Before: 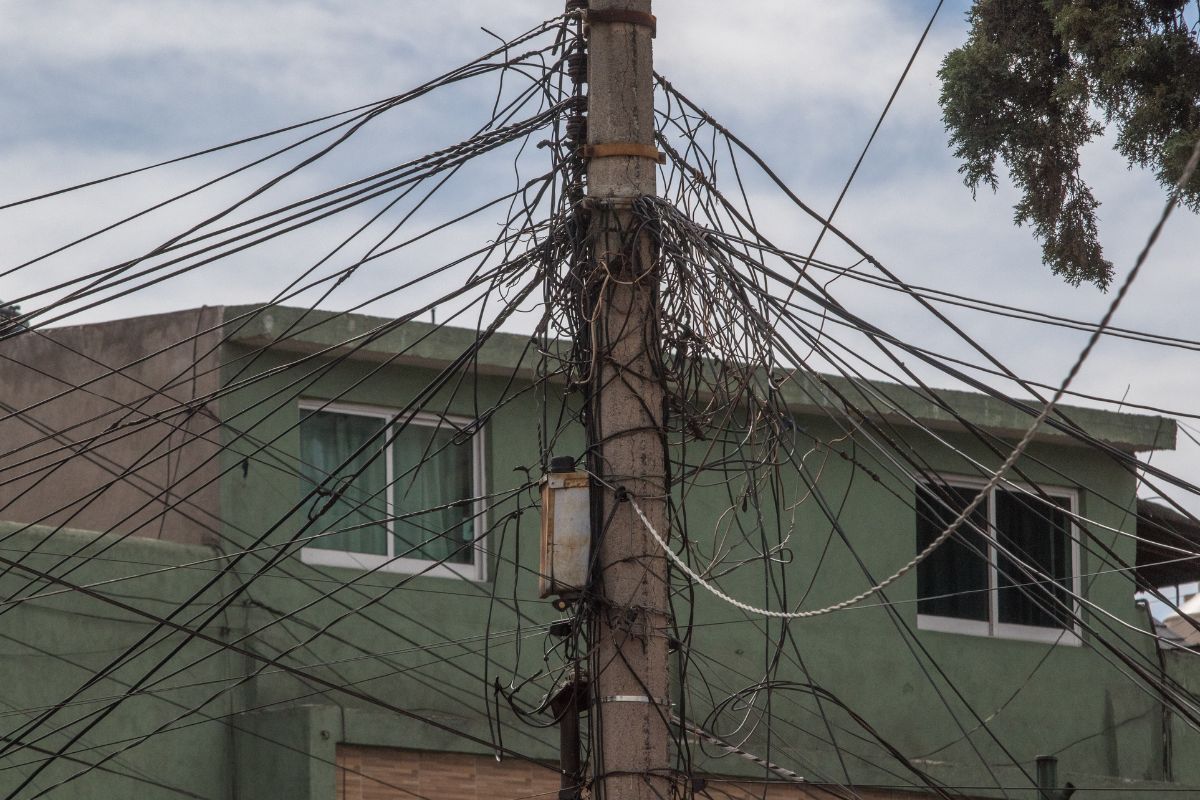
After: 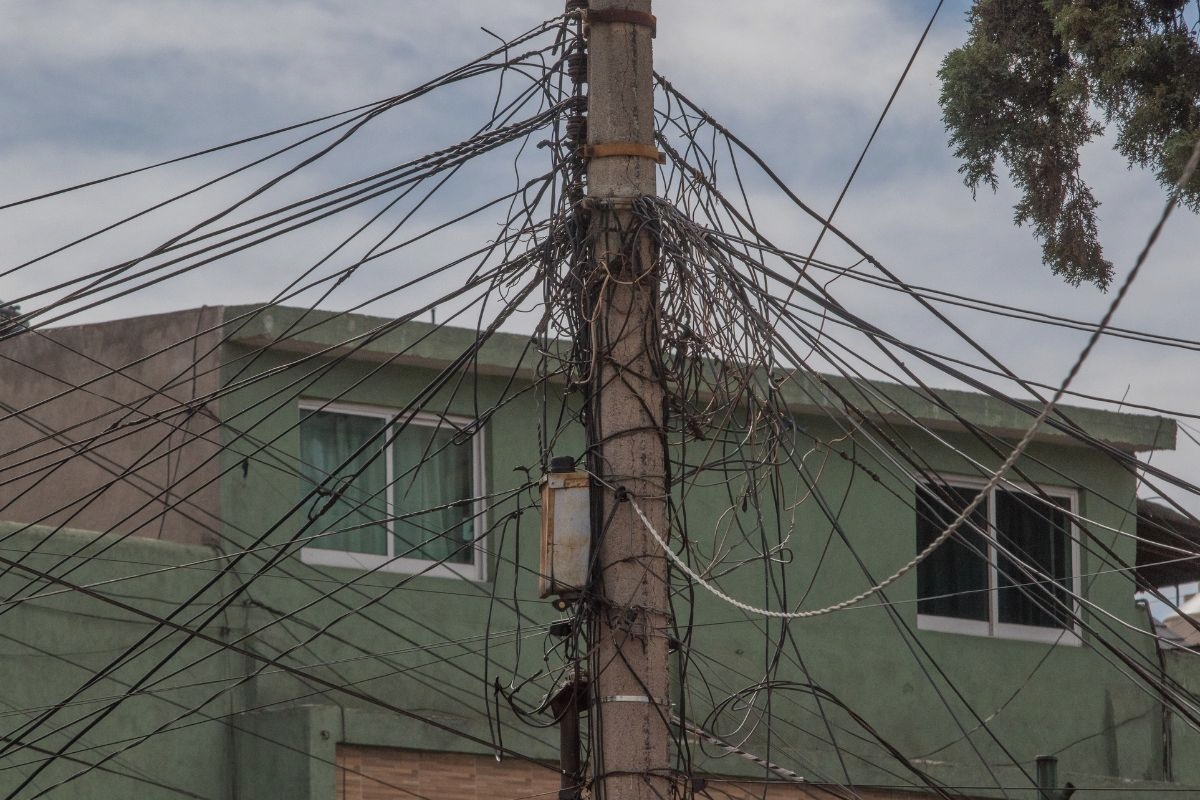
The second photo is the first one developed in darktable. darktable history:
tone equalizer: -8 EV 0.25 EV, -7 EV 0.417 EV, -6 EV 0.417 EV, -5 EV 0.25 EV, -3 EV -0.25 EV, -2 EV -0.417 EV, -1 EV -0.417 EV, +0 EV -0.25 EV, edges refinement/feathering 500, mask exposure compensation -1.57 EV, preserve details guided filter
